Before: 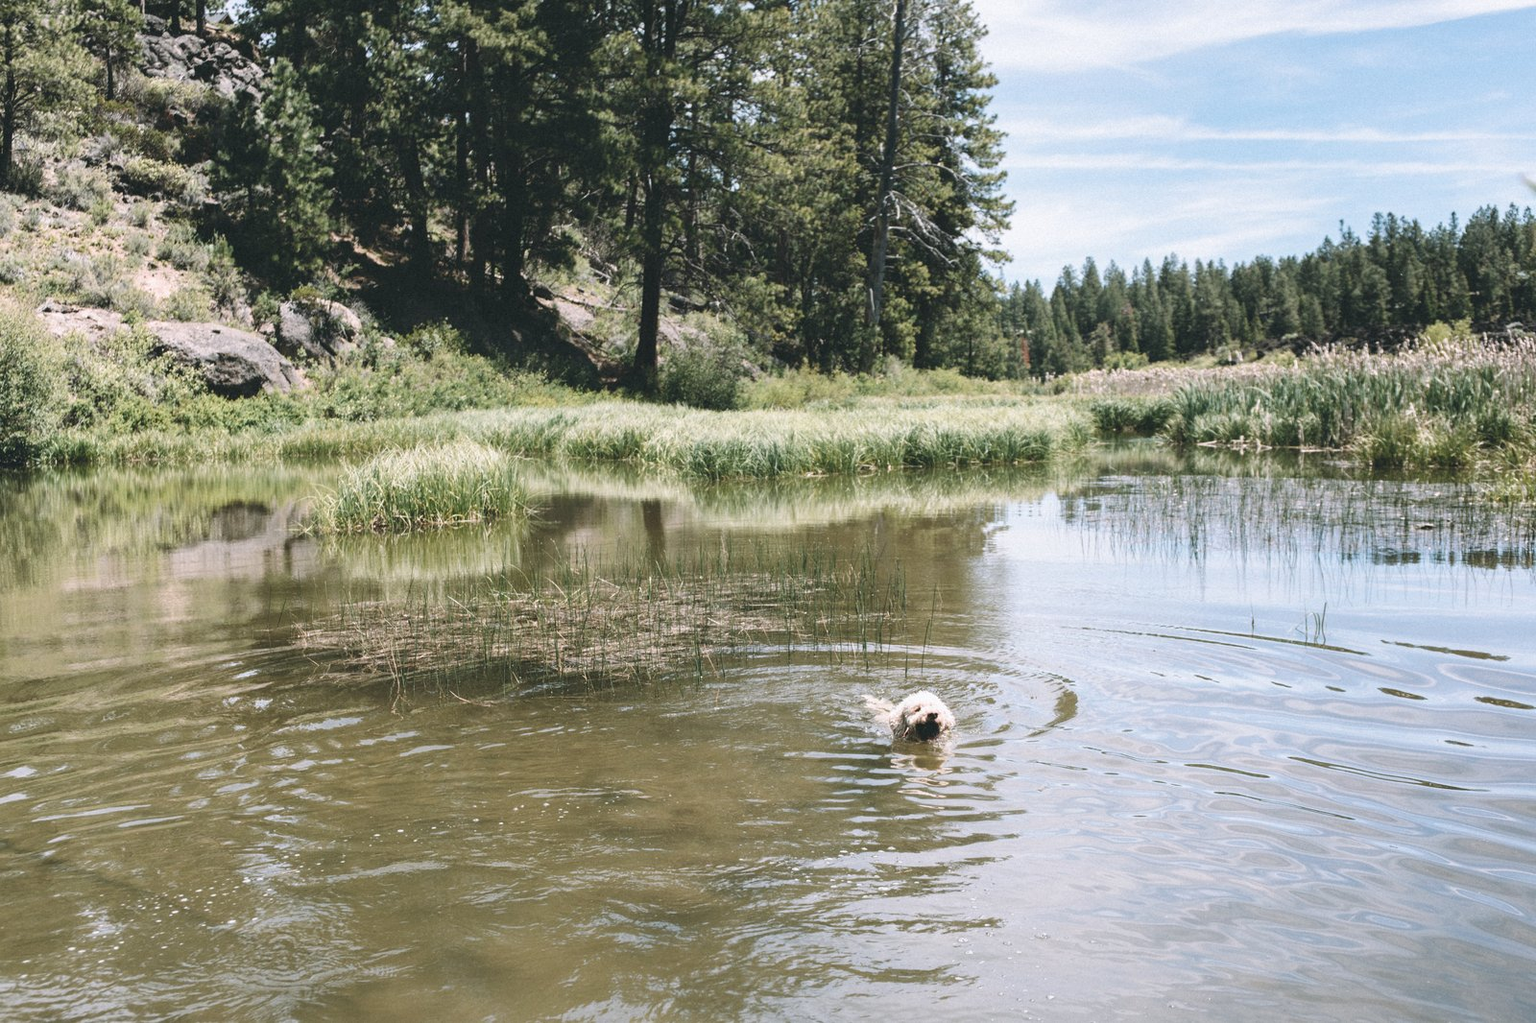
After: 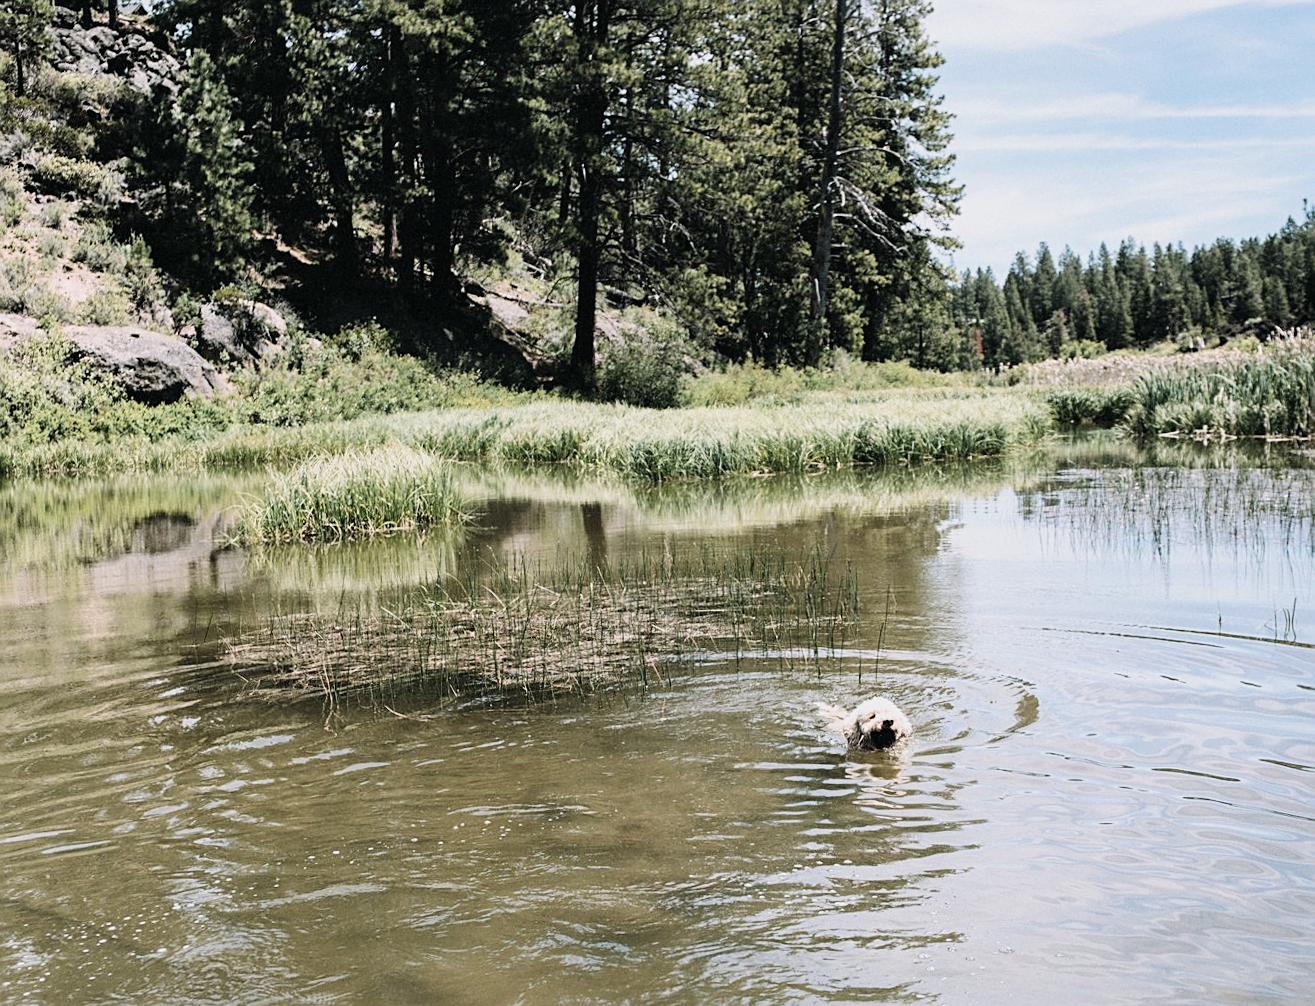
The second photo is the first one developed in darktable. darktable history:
filmic rgb: black relative exposure -16 EV, white relative exposure 6.29 EV, hardness 5.1, contrast 1.35
crop and rotate: angle 1°, left 4.281%, top 0.642%, right 11.383%, bottom 2.486%
sharpen: on, module defaults
